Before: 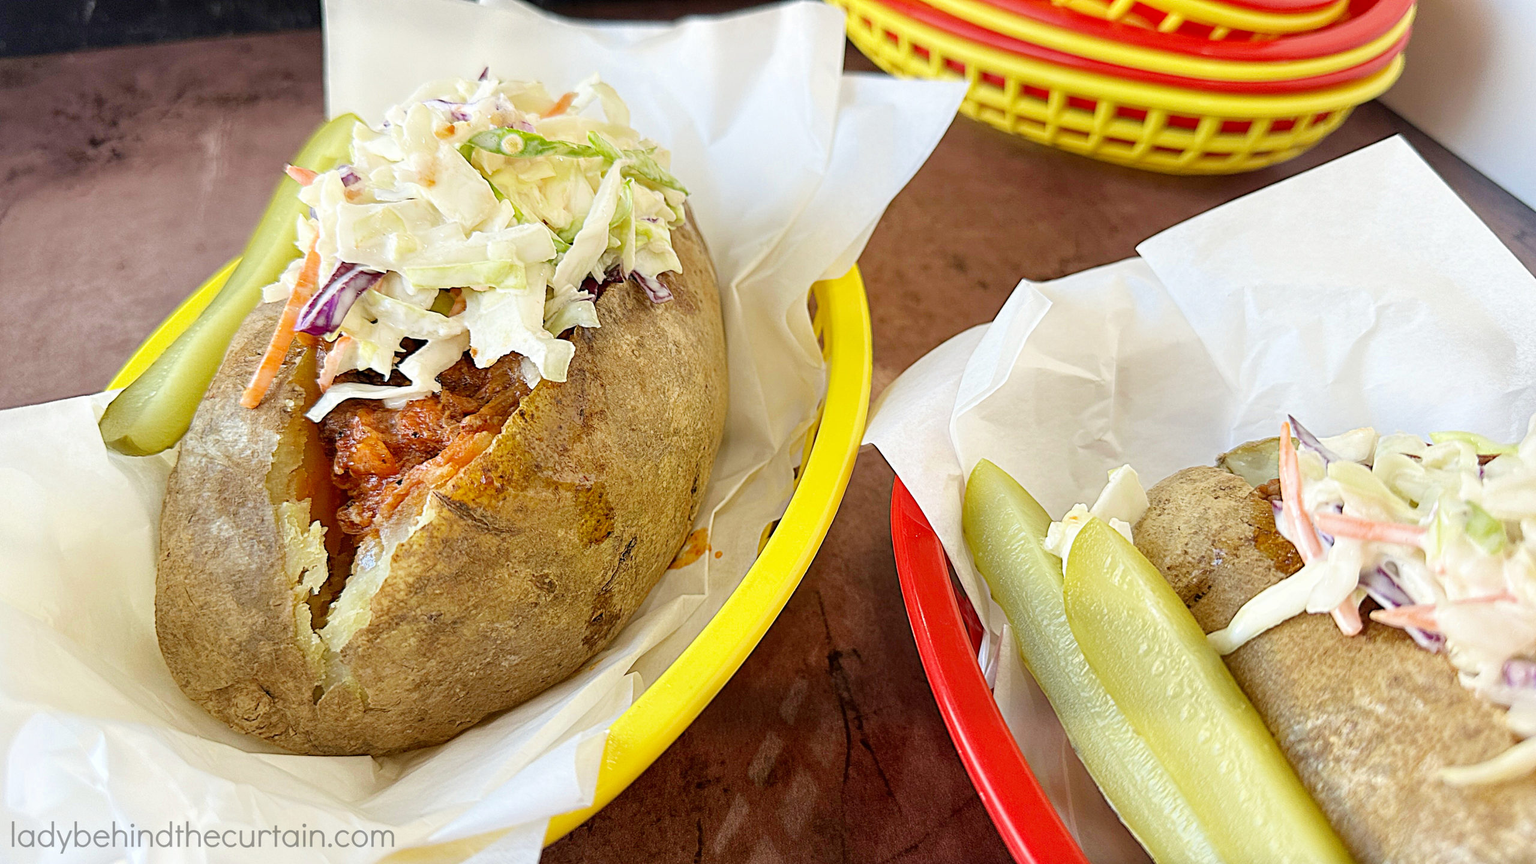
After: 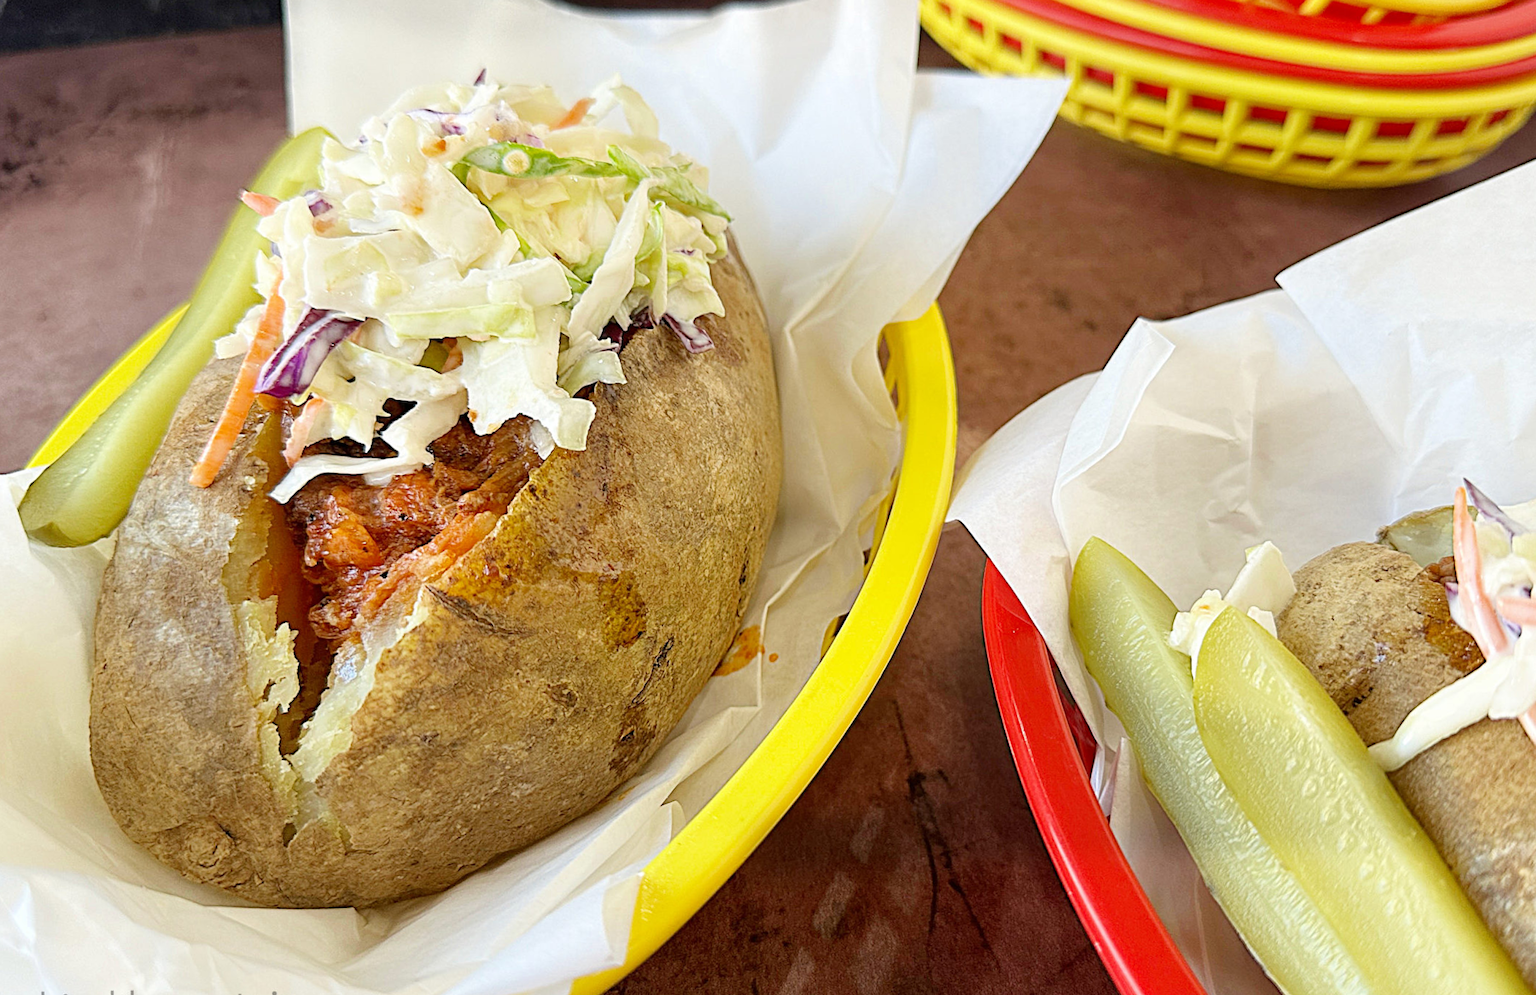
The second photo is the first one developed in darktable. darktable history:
crop and rotate: angle 0.766°, left 4.422%, top 0.569%, right 11.347%, bottom 2.389%
